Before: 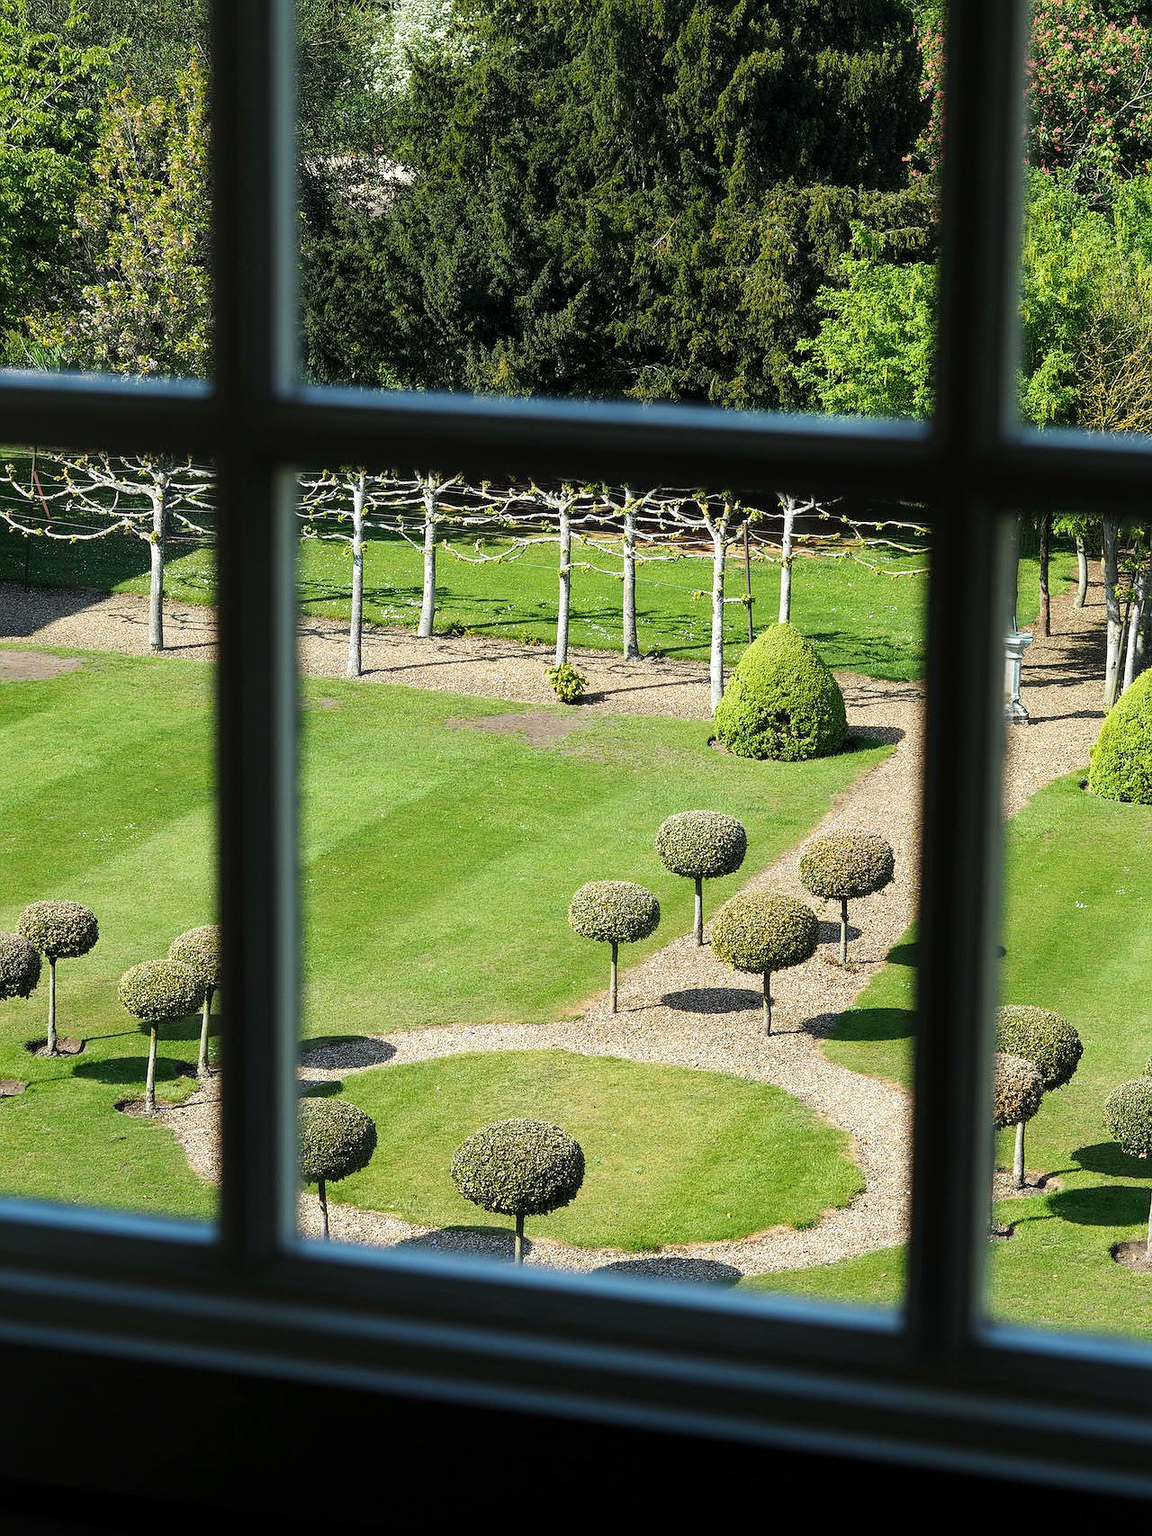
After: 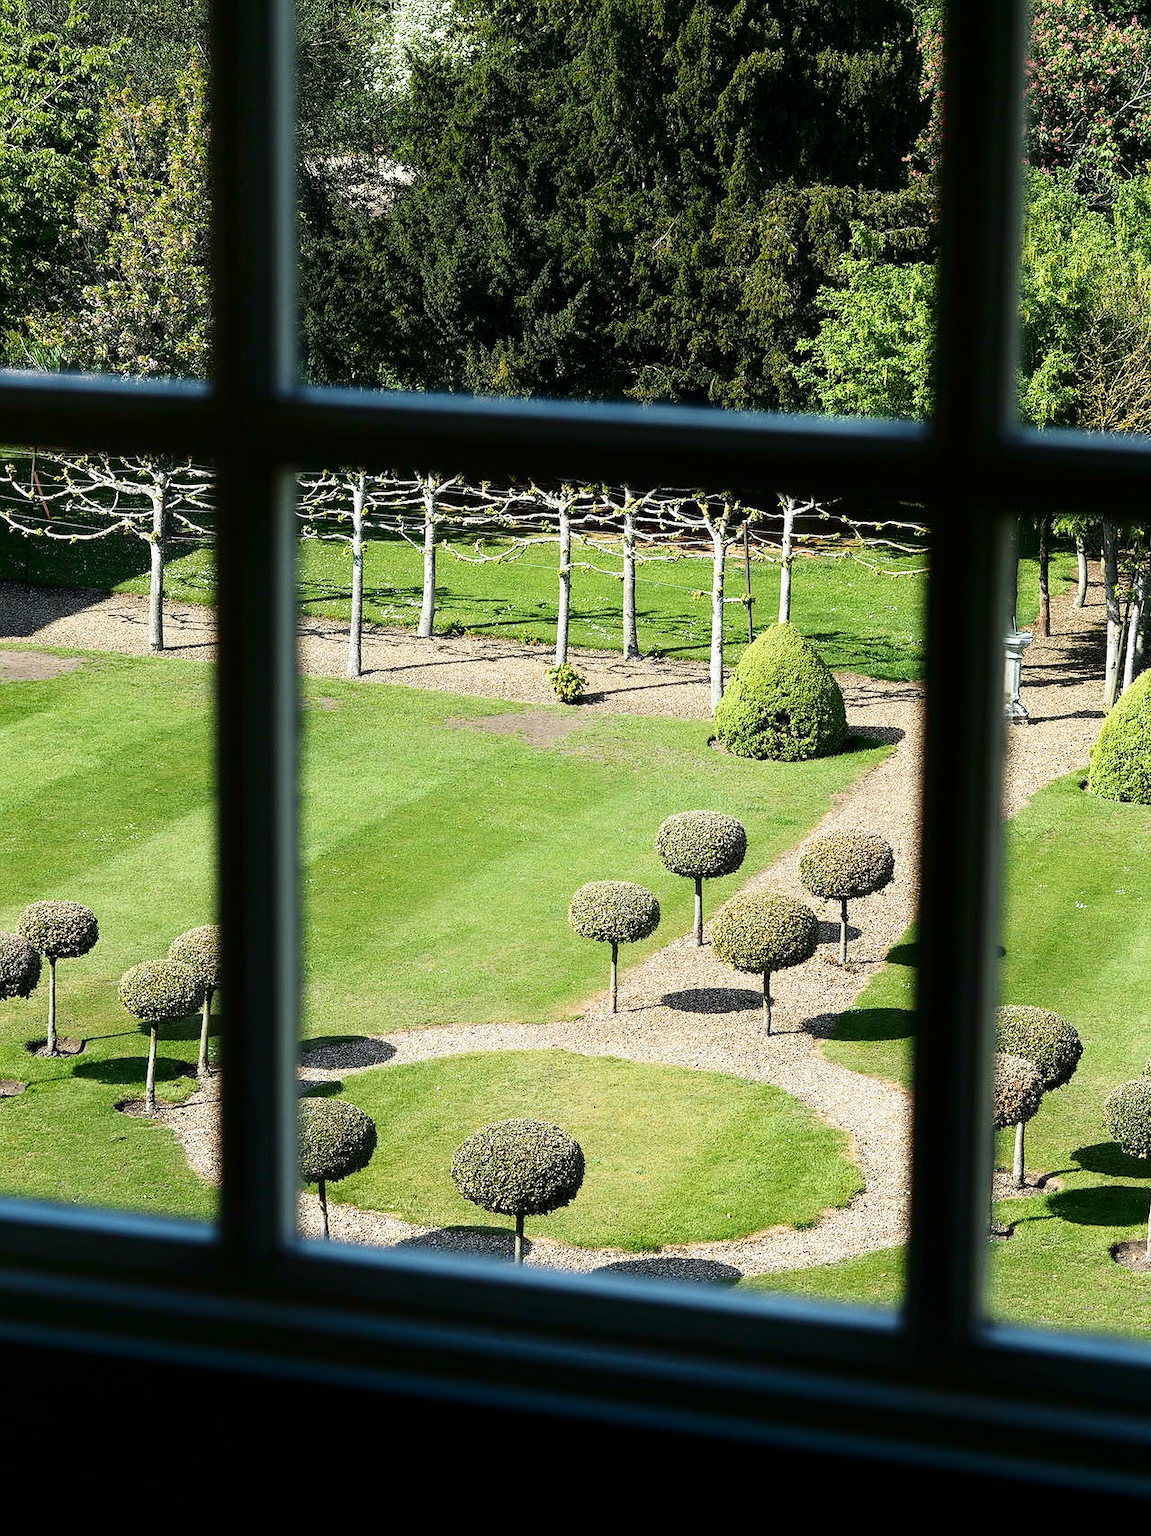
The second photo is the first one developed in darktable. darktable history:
tone equalizer: on, module defaults
shadows and highlights: shadows -62.32, white point adjustment -5.22, highlights 61.59
